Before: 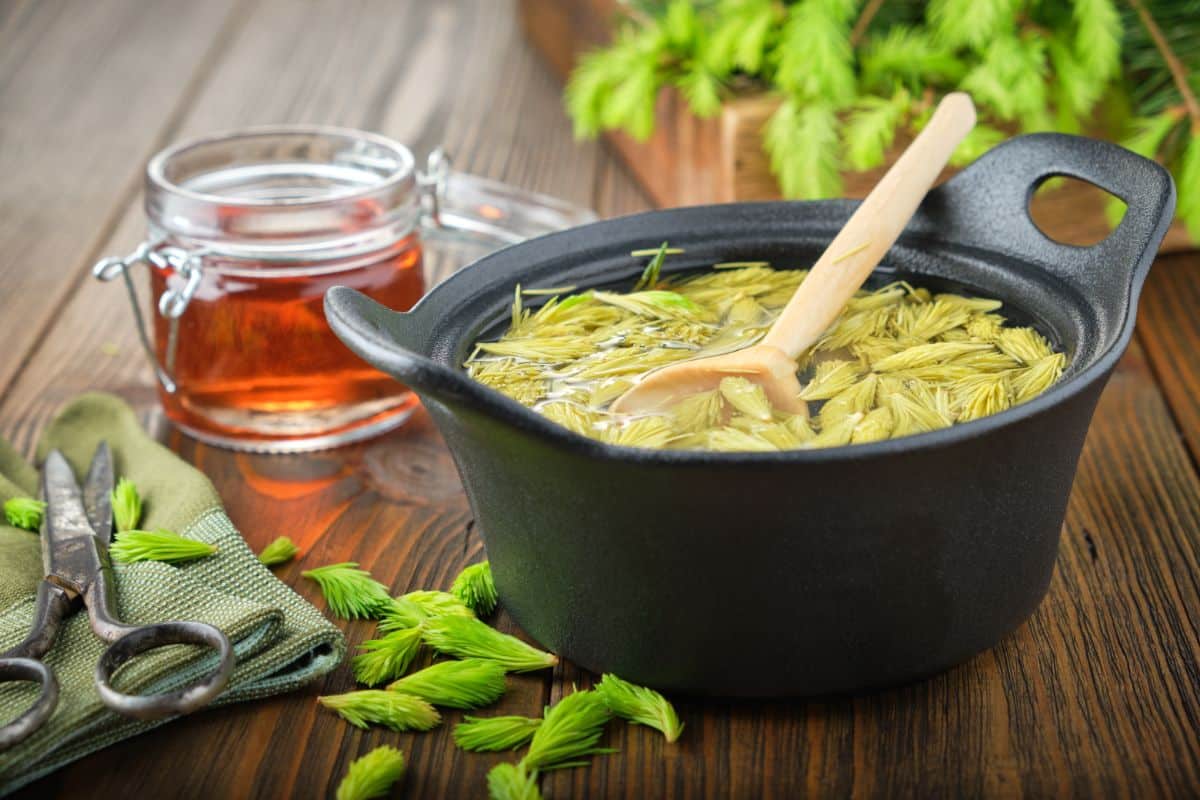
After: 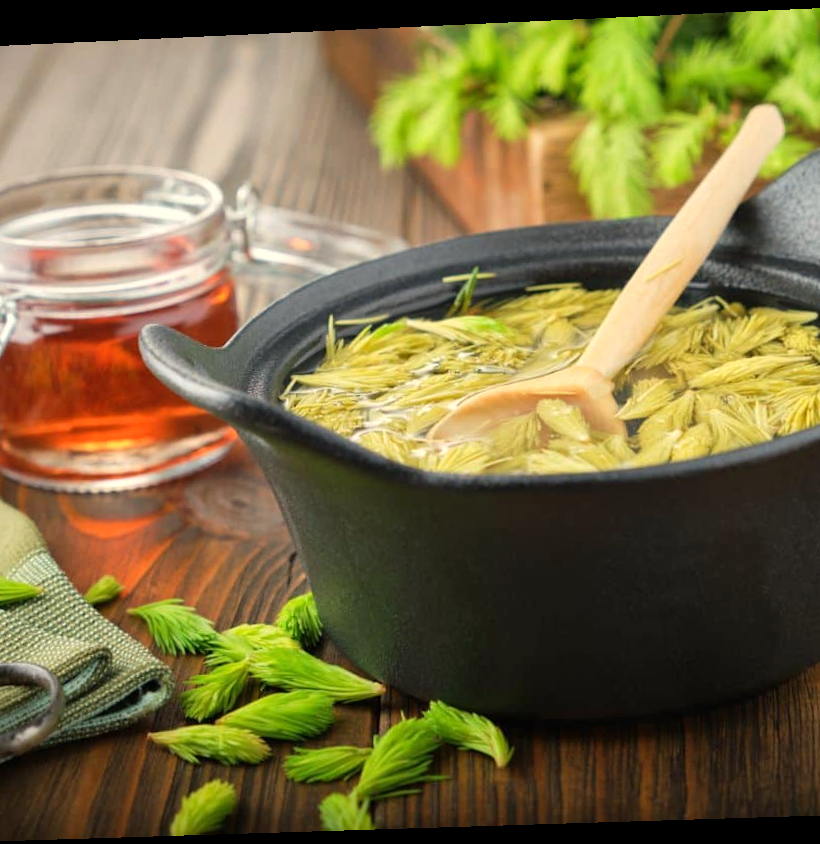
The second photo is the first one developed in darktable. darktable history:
crop and rotate: left 15.546%, right 17.787%
white balance: red 1.045, blue 0.932
rotate and perspective: rotation -2.22°, lens shift (horizontal) -0.022, automatic cropping off
